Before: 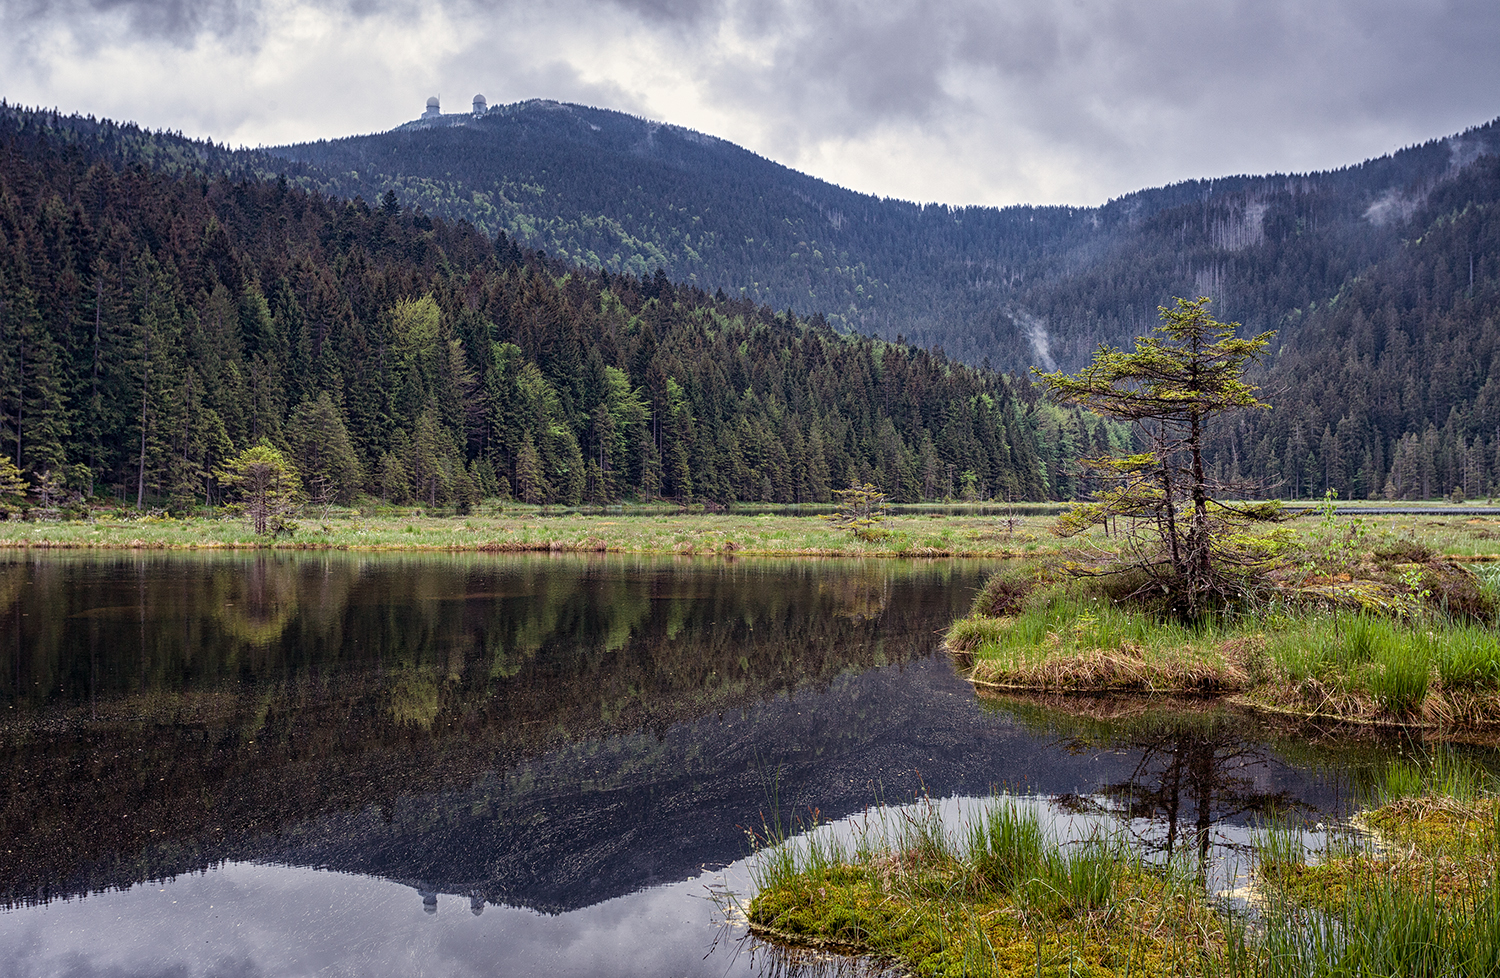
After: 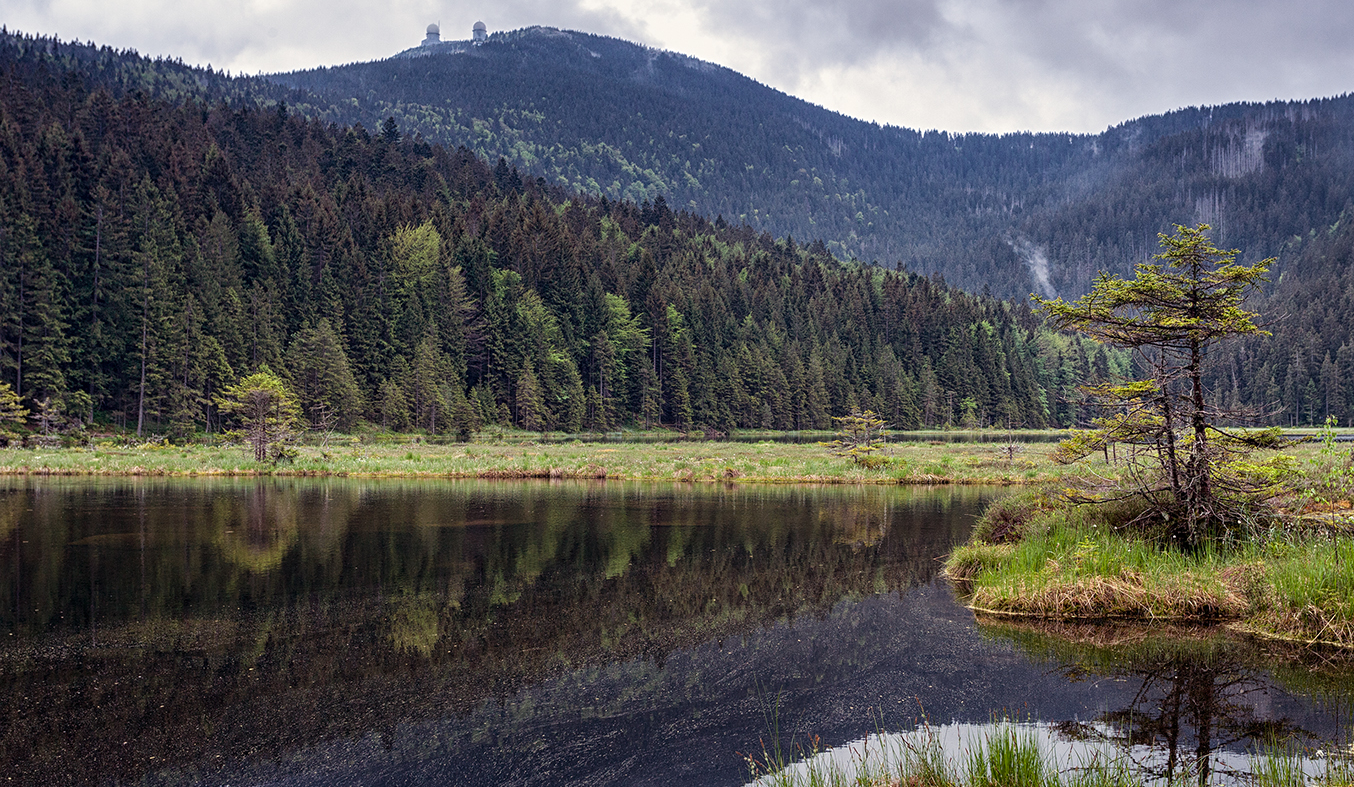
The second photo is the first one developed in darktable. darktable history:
crop: top 7.554%, right 9.689%, bottom 11.942%
